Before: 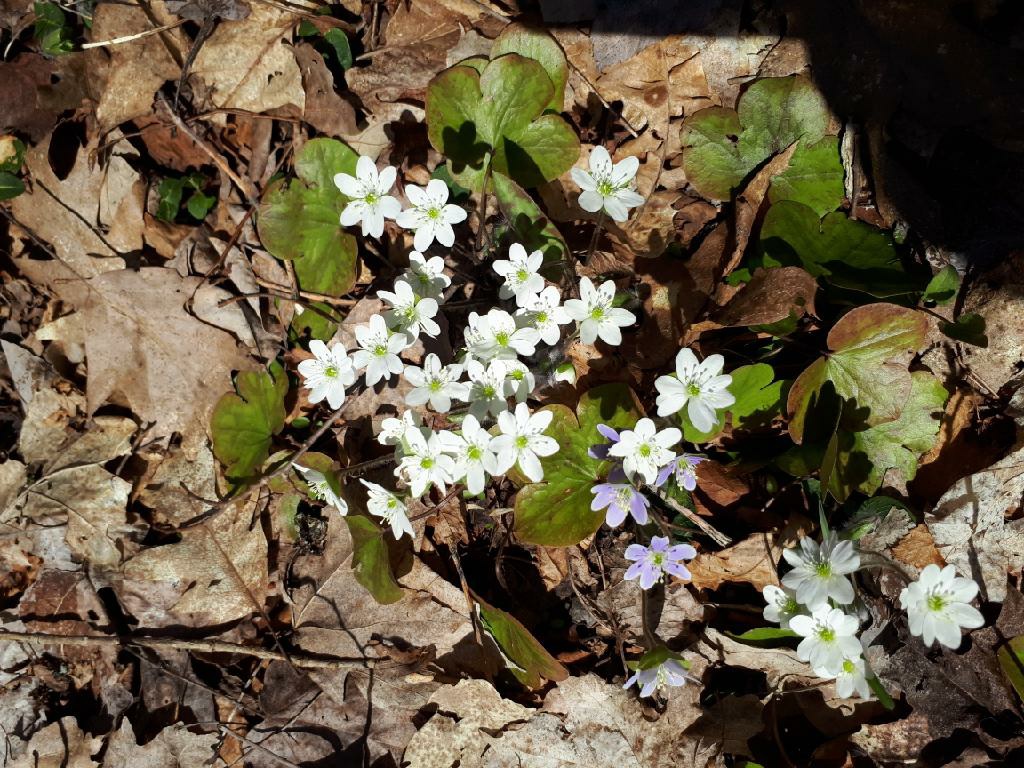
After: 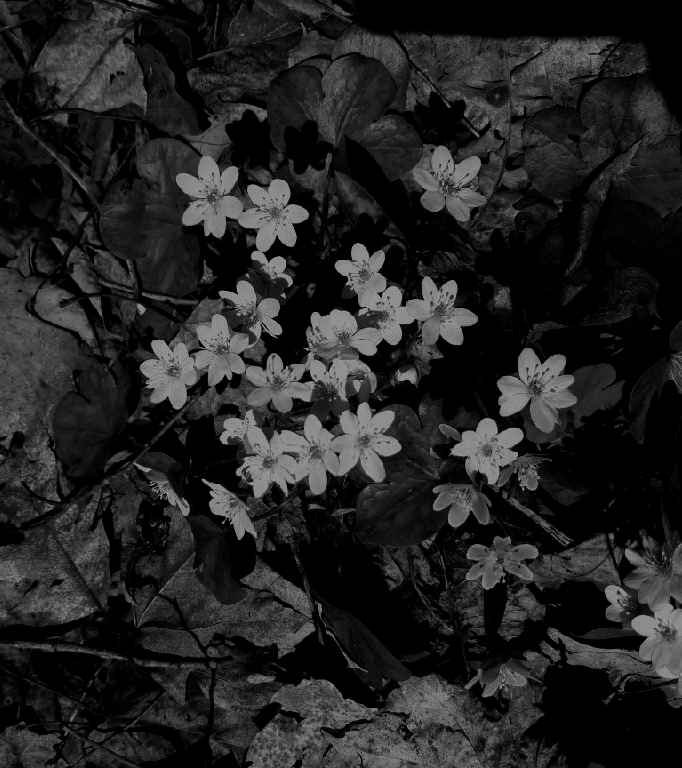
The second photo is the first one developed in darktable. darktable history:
contrast brightness saturation: contrast 0.023, brightness -0.996, saturation -0.988
crop and rotate: left 15.464%, right 17.919%
filmic rgb: black relative exposure -7.65 EV, white relative exposure 4.56 EV, hardness 3.61, contrast 0.992
